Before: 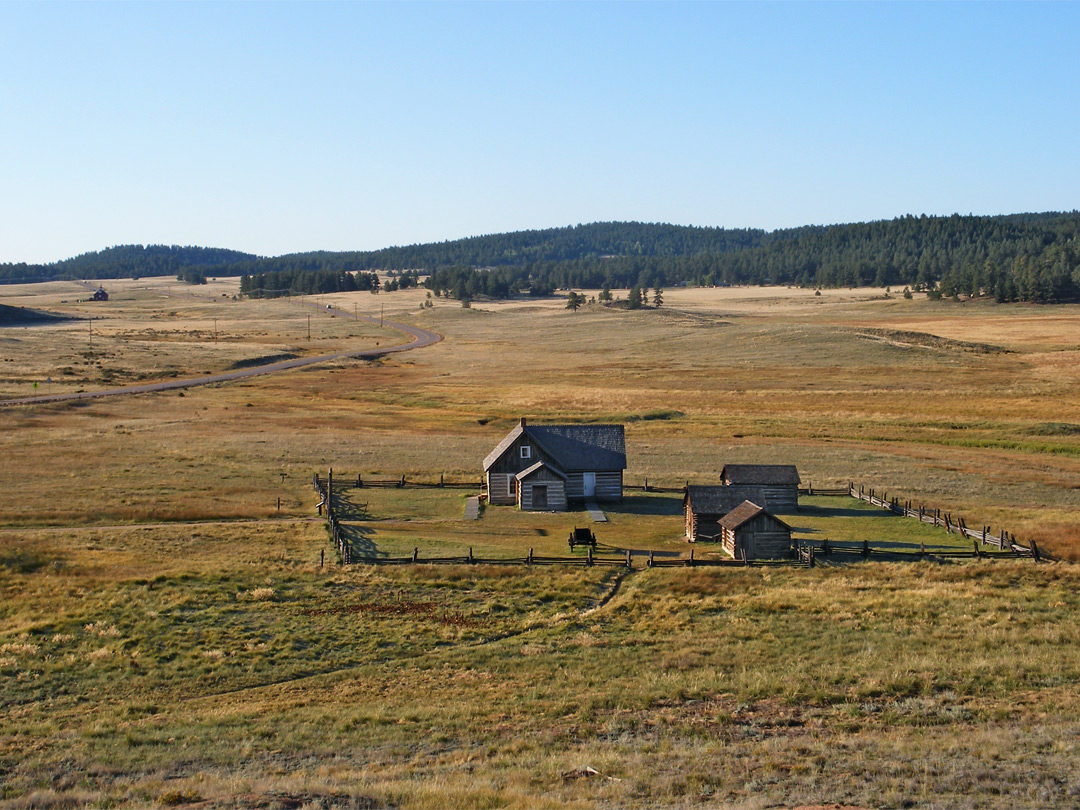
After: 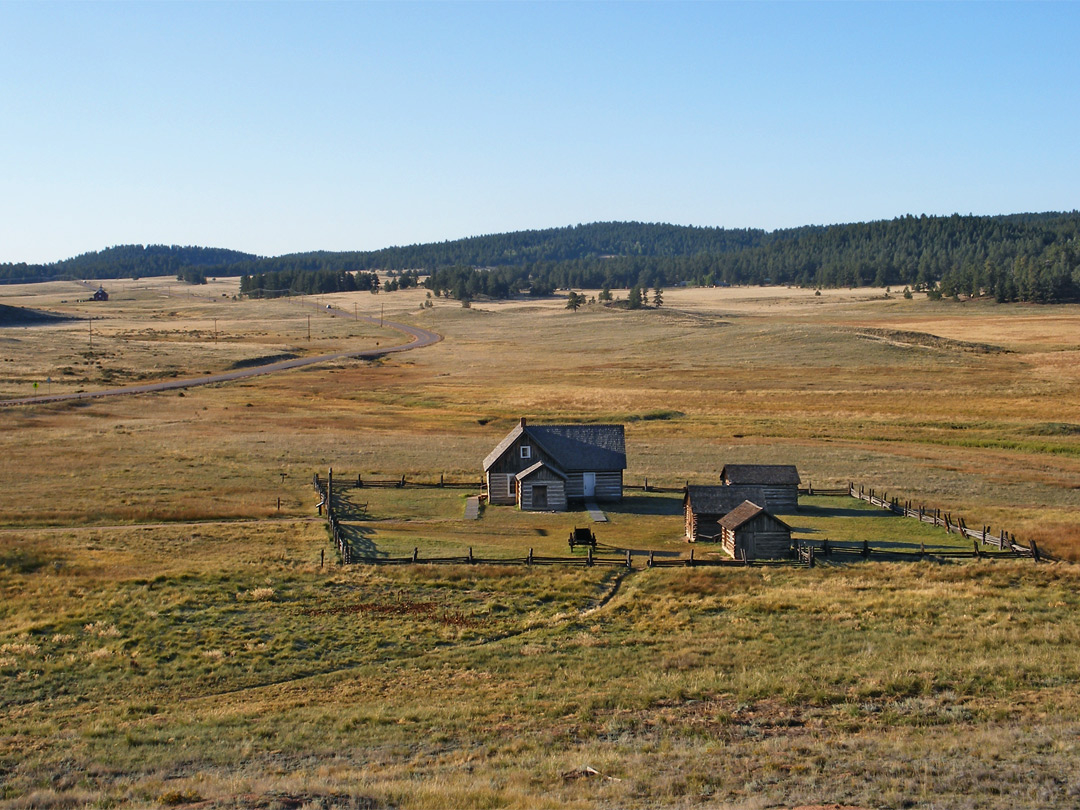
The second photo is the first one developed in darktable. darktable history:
shadows and highlights: radius 126.88, shadows 30.43, highlights -31.05, highlights color adjustment 45.65%, low approximation 0.01, soften with gaussian
